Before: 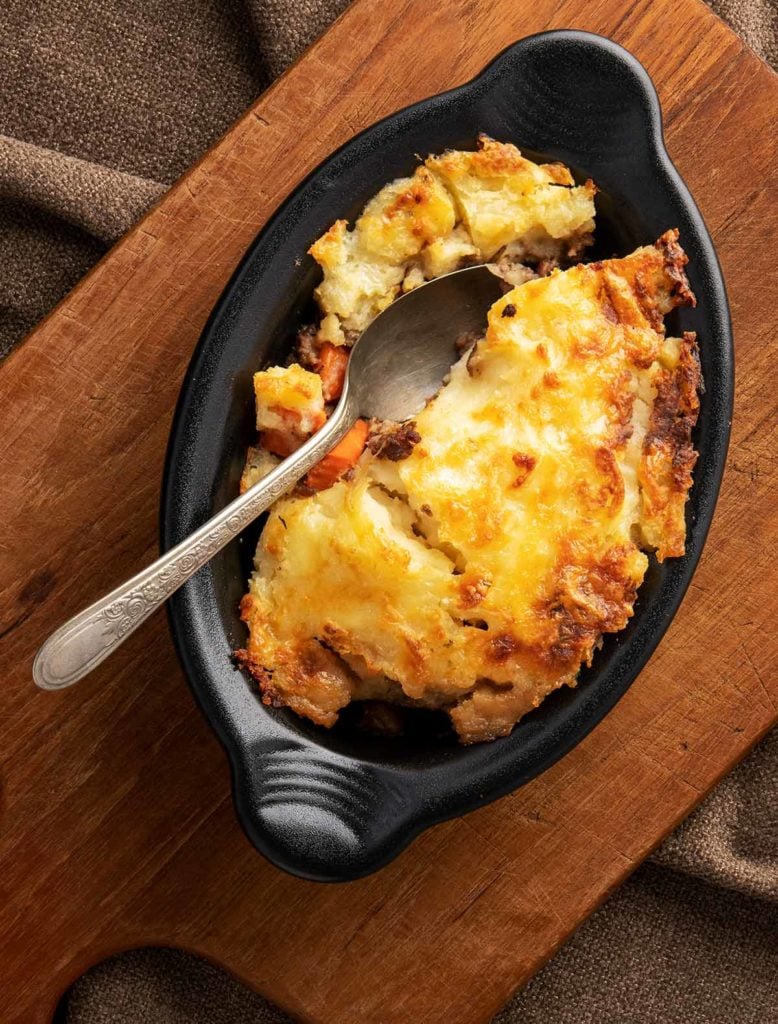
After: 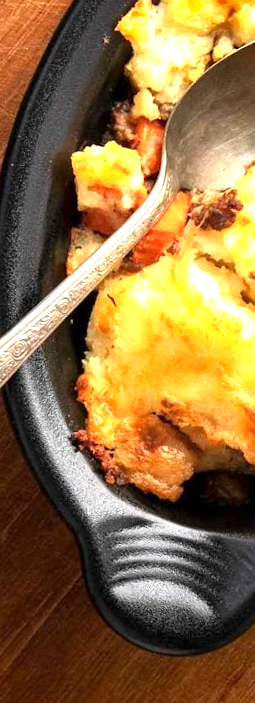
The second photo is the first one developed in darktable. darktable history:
crop and rotate: left 21.77%, top 18.528%, right 44.676%, bottom 2.997%
local contrast: mode bilateral grid, contrast 20, coarseness 50, detail 120%, midtone range 0.2
exposure: black level correction 0, exposure 1.1 EV, compensate highlight preservation false
rotate and perspective: rotation -4.57°, crop left 0.054, crop right 0.944, crop top 0.087, crop bottom 0.914
grain: coarseness 0.09 ISO, strength 10%
vignetting: brightness -0.233, saturation 0.141
white balance: emerald 1
